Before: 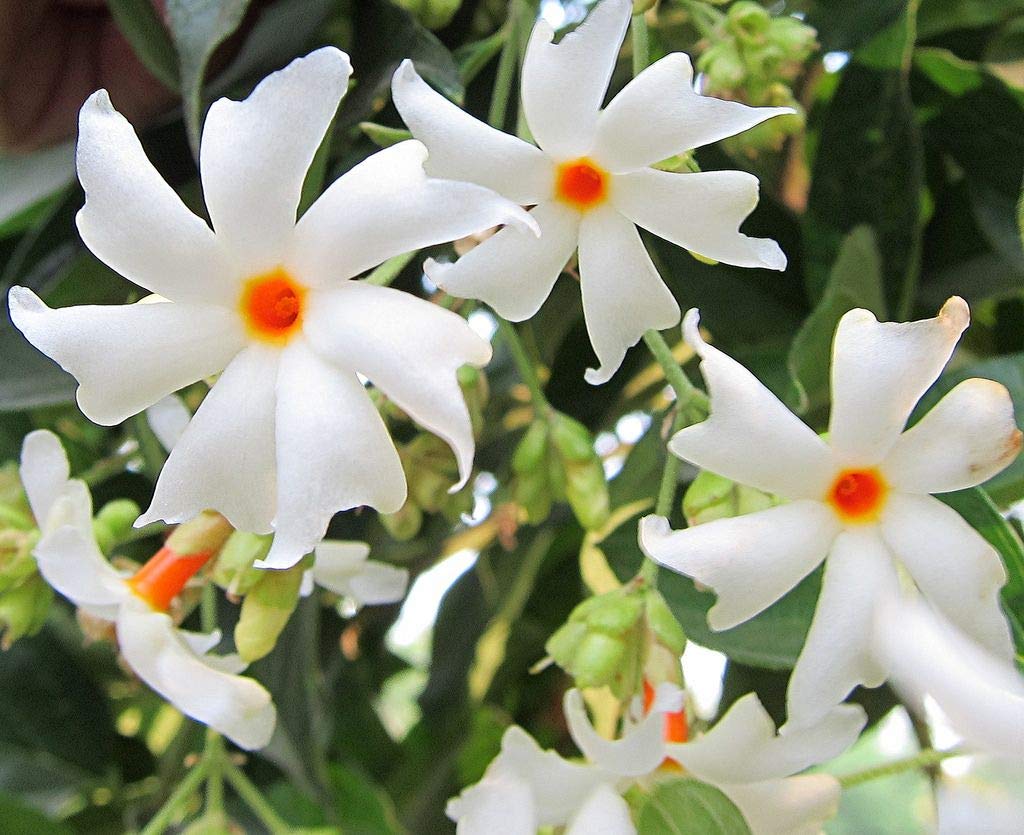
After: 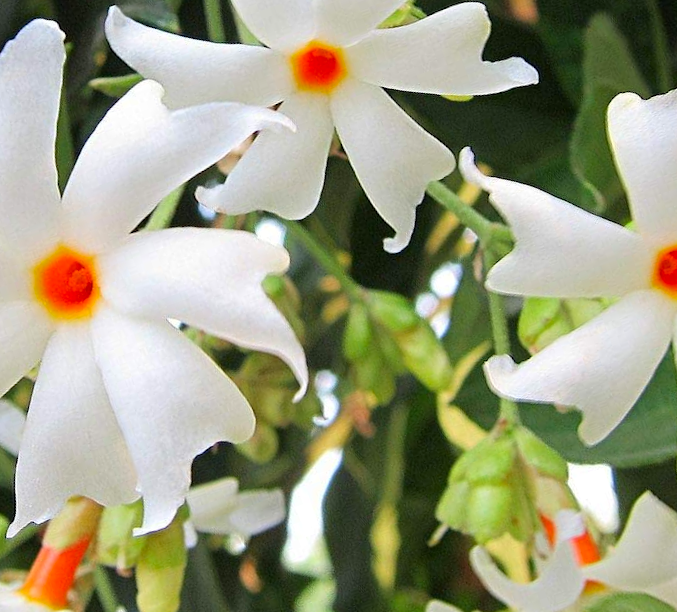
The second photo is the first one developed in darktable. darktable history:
crop and rotate: angle 19.13°, left 6.779%, right 4.156%, bottom 1.176%
color correction: highlights b* -0.015, saturation 1.12
